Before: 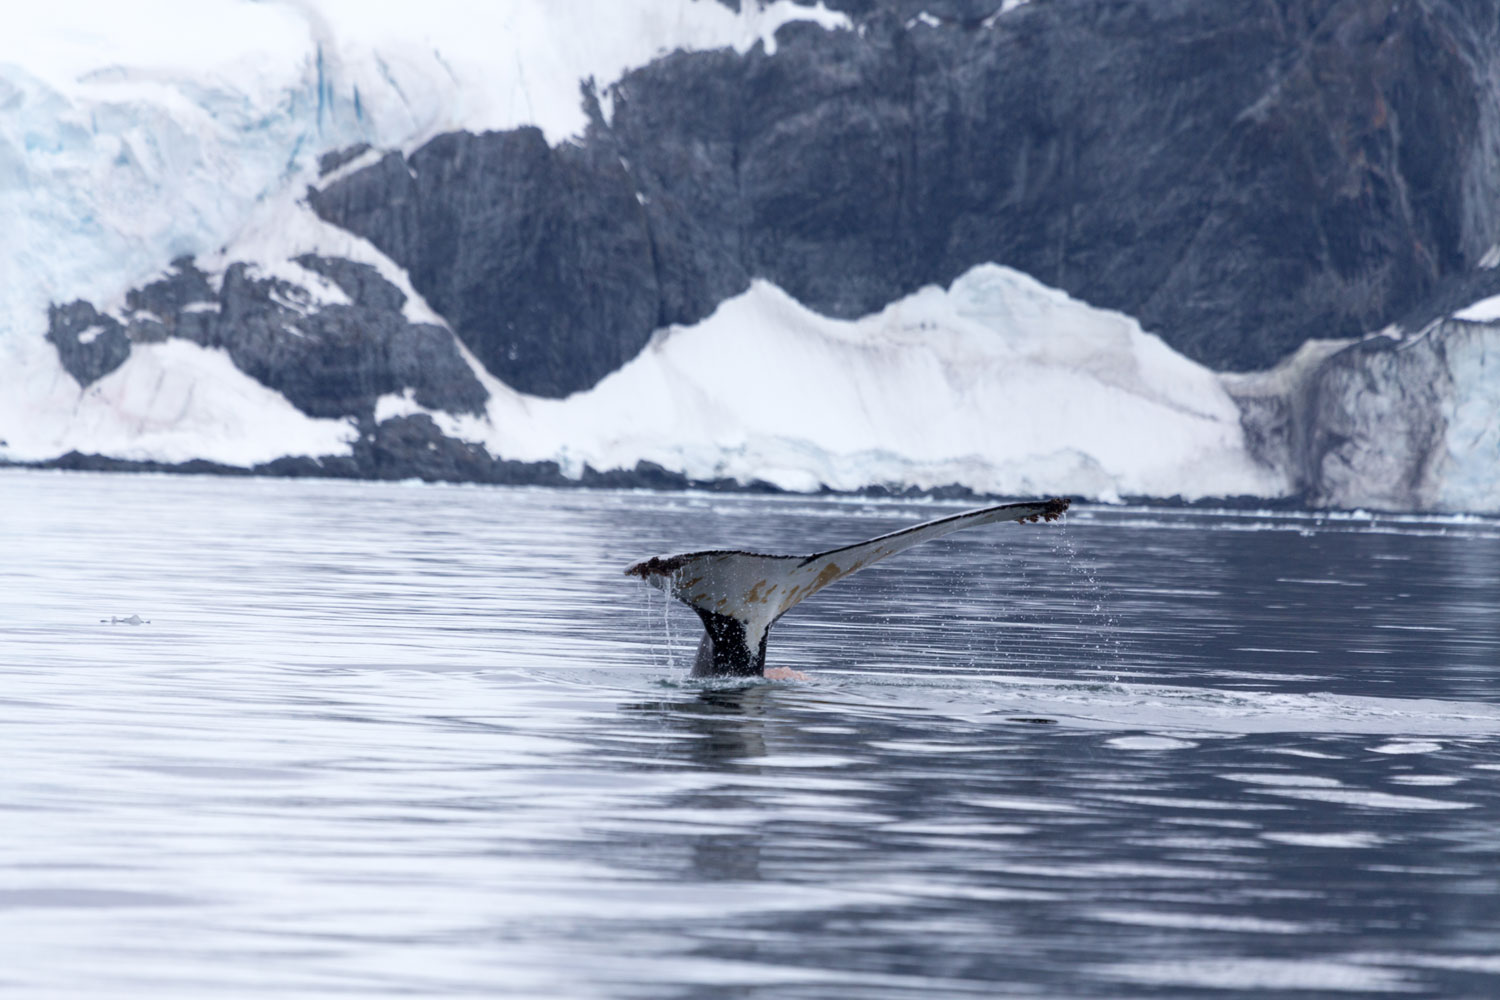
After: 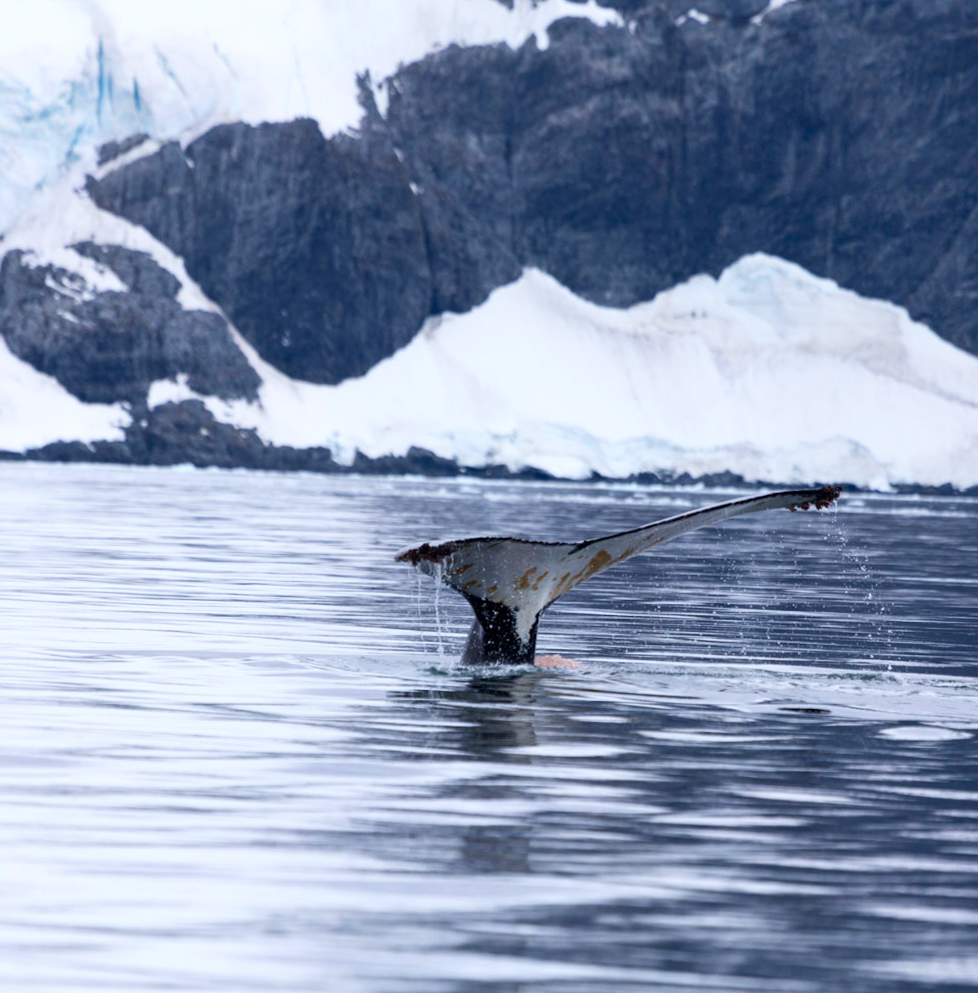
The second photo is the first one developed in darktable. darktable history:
contrast brightness saturation: contrast 0.16, saturation 0.32
crop and rotate: left 14.436%, right 18.898%
rotate and perspective: rotation 0.226°, lens shift (vertical) -0.042, crop left 0.023, crop right 0.982, crop top 0.006, crop bottom 0.994
